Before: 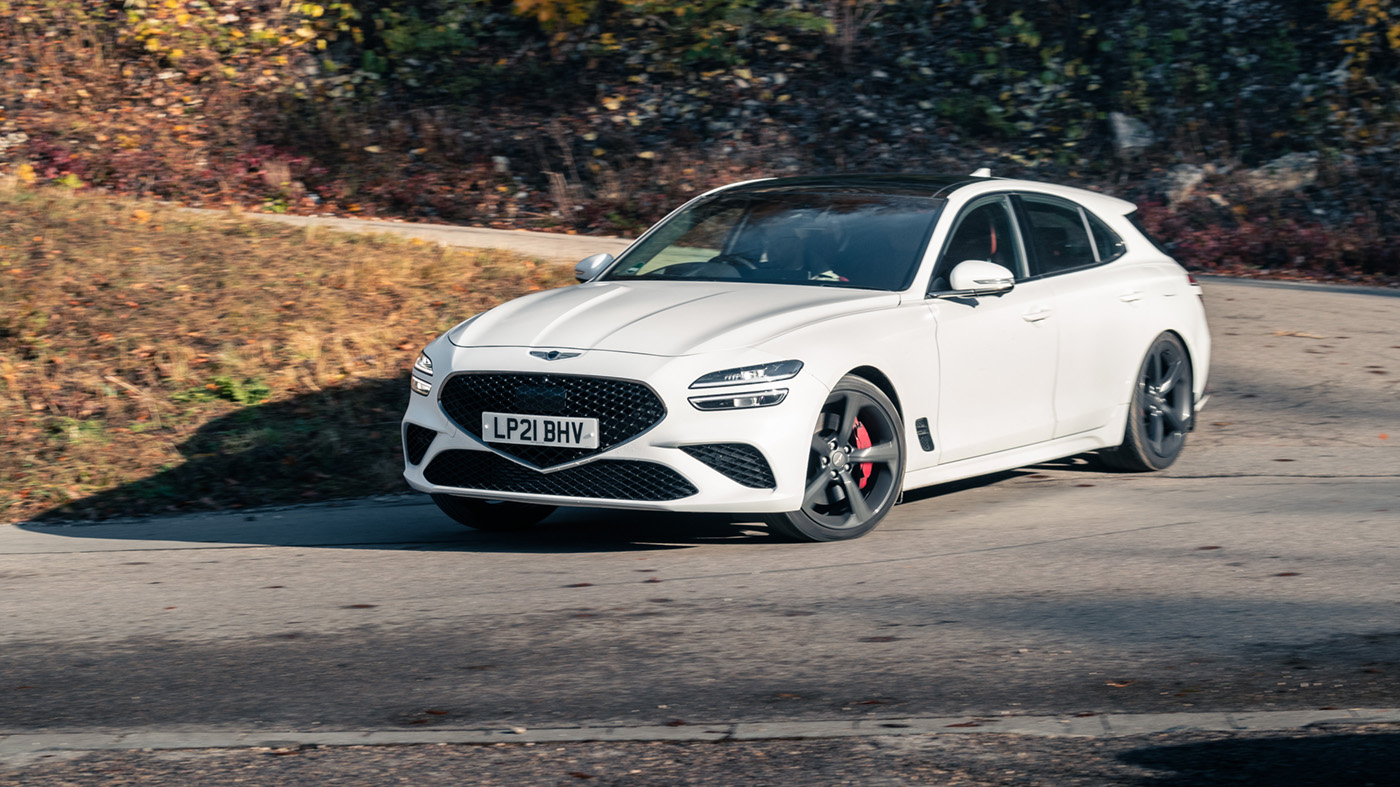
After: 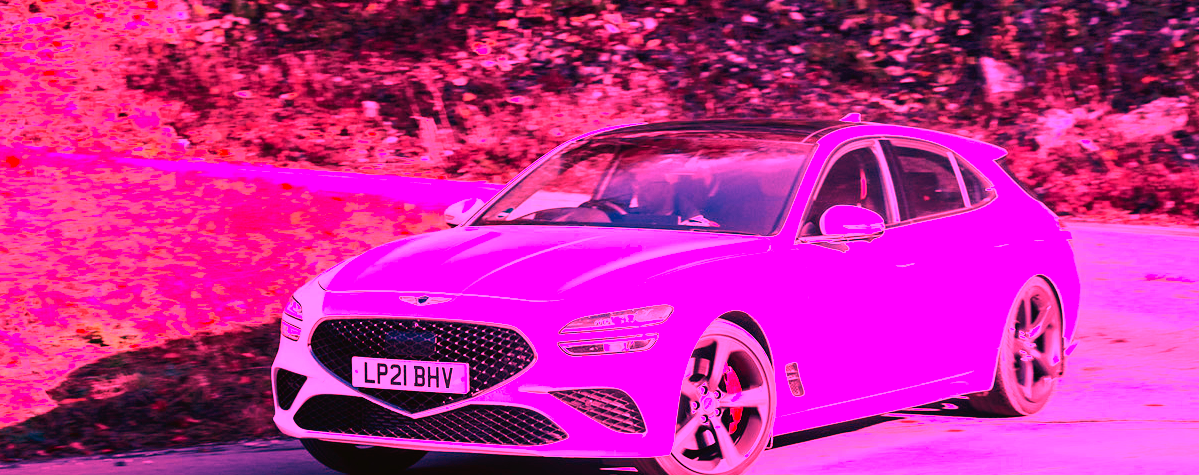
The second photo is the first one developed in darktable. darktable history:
tone curve: curves: ch0 [(0, 0.021) (0.059, 0.053) (0.197, 0.191) (0.32, 0.311) (0.495, 0.505) (0.725, 0.731) (0.89, 0.919) (1, 1)]; ch1 [(0, 0) (0.094, 0.081) (0.285, 0.299) (0.401, 0.424) (0.453, 0.439) (0.495, 0.496) (0.54, 0.55) (0.615, 0.637) (0.657, 0.683) (1, 1)]; ch2 [(0, 0) (0.257, 0.217) (0.43, 0.421) (0.498, 0.507) (0.547, 0.539) (0.595, 0.56) (0.644, 0.599) (1, 1)], color space Lab, independent channels, preserve colors none
crop and rotate: left 9.345%, top 7.22%, right 4.982%, bottom 32.331%
tone equalizer: -8 EV -1.84 EV, -7 EV -1.16 EV, -6 EV -1.62 EV, smoothing diameter 25%, edges refinement/feathering 10, preserve details guided filter
white balance: red 4.26, blue 1.802
